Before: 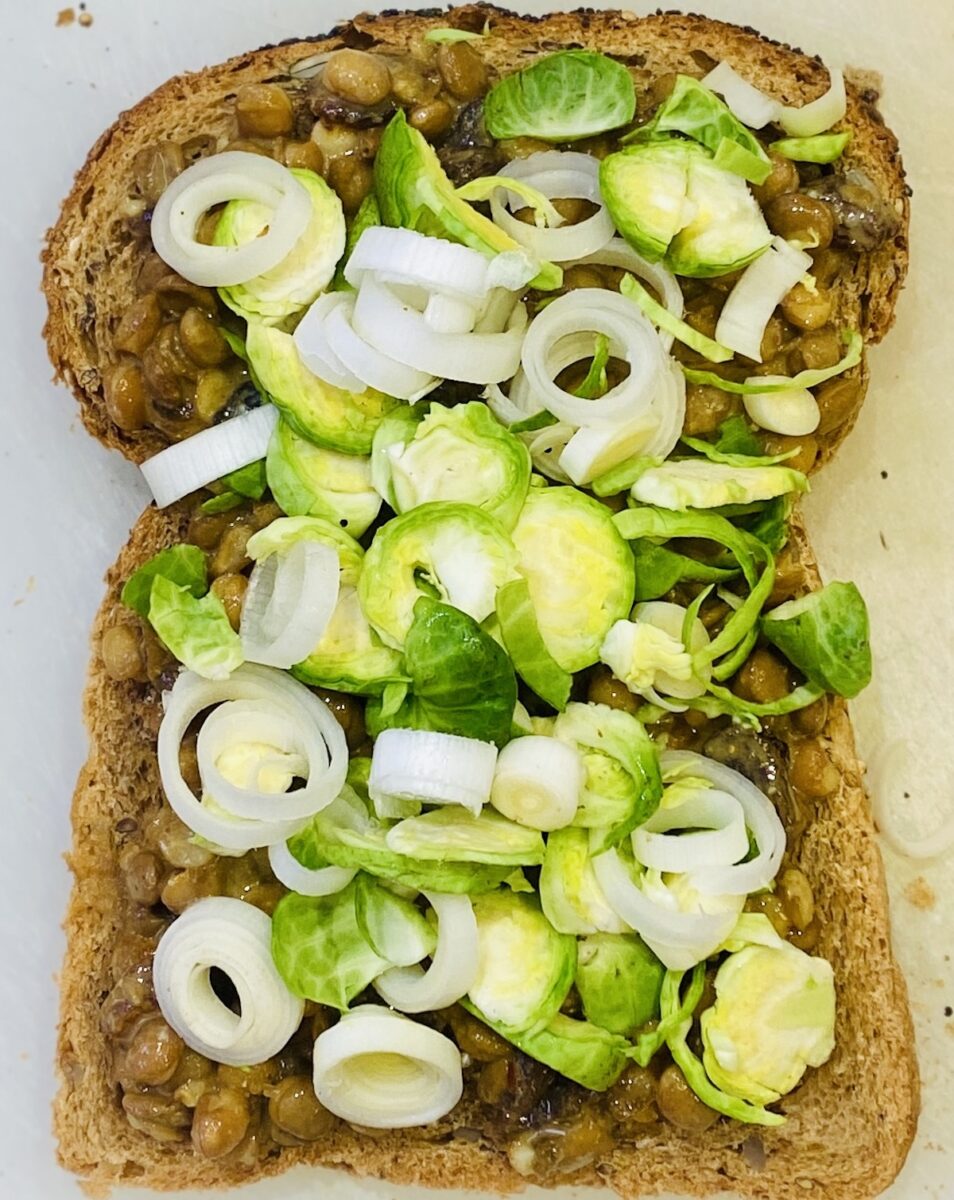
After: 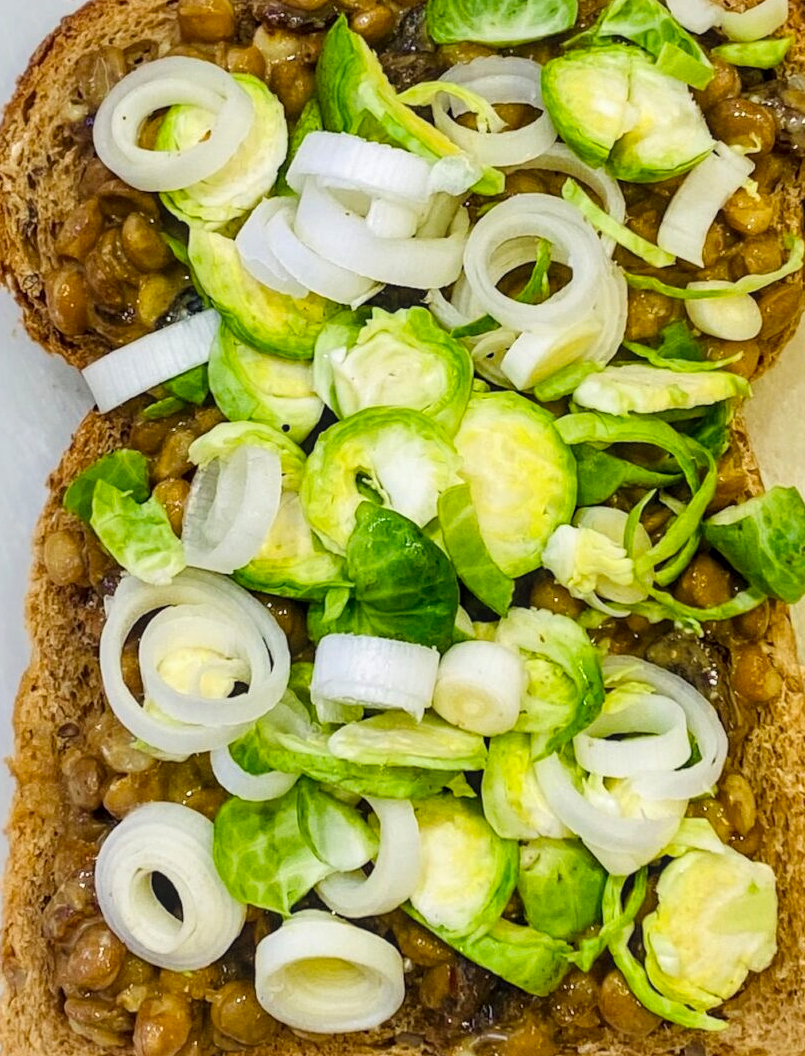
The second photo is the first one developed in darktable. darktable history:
crop: left 6.084%, top 7.966%, right 9.524%, bottom 4.005%
local contrast: on, module defaults
